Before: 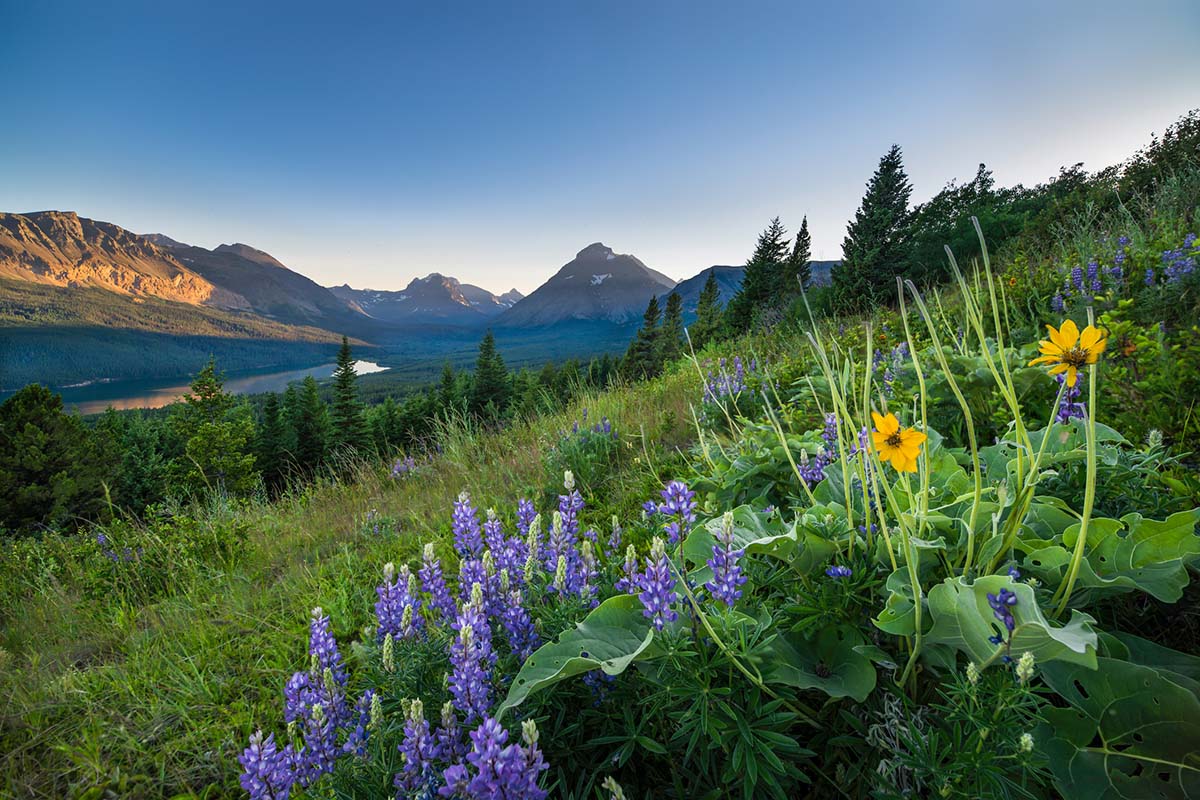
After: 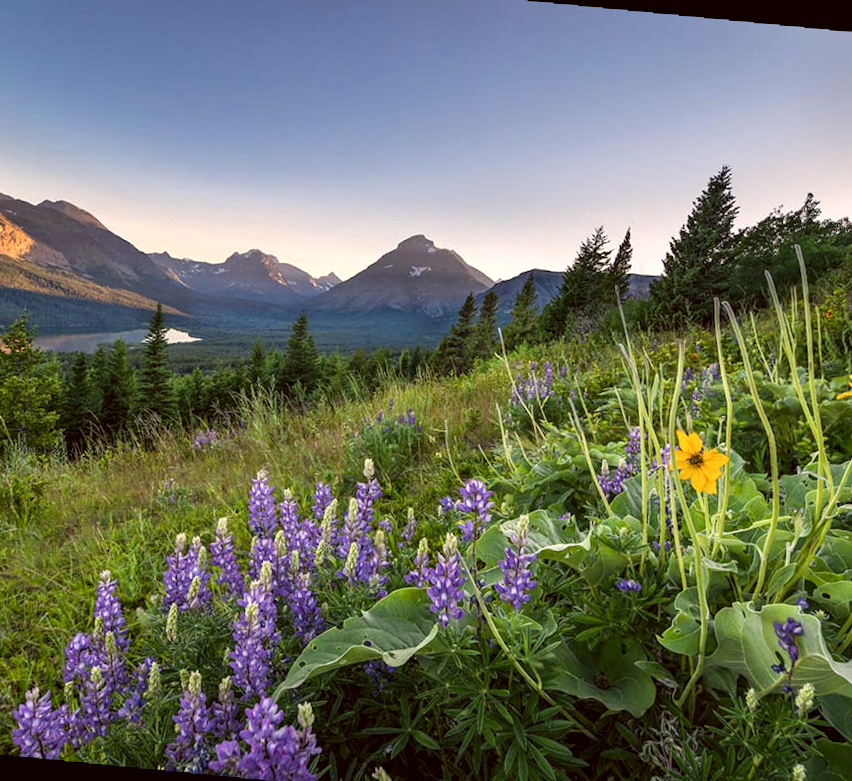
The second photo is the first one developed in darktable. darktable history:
local contrast: highlights 100%, shadows 100%, detail 120%, midtone range 0.2
crop and rotate: angle -3.27°, left 14.277%, top 0.028%, right 10.766%, bottom 0.028%
rotate and perspective: rotation 2.27°, automatic cropping off
levels: levels [0, 0.476, 0.951]
color correction: highlights a* 6.27, highlights b* 8.19, shadows a* 5.94, shadows b* 7.23, saturation 0.9
